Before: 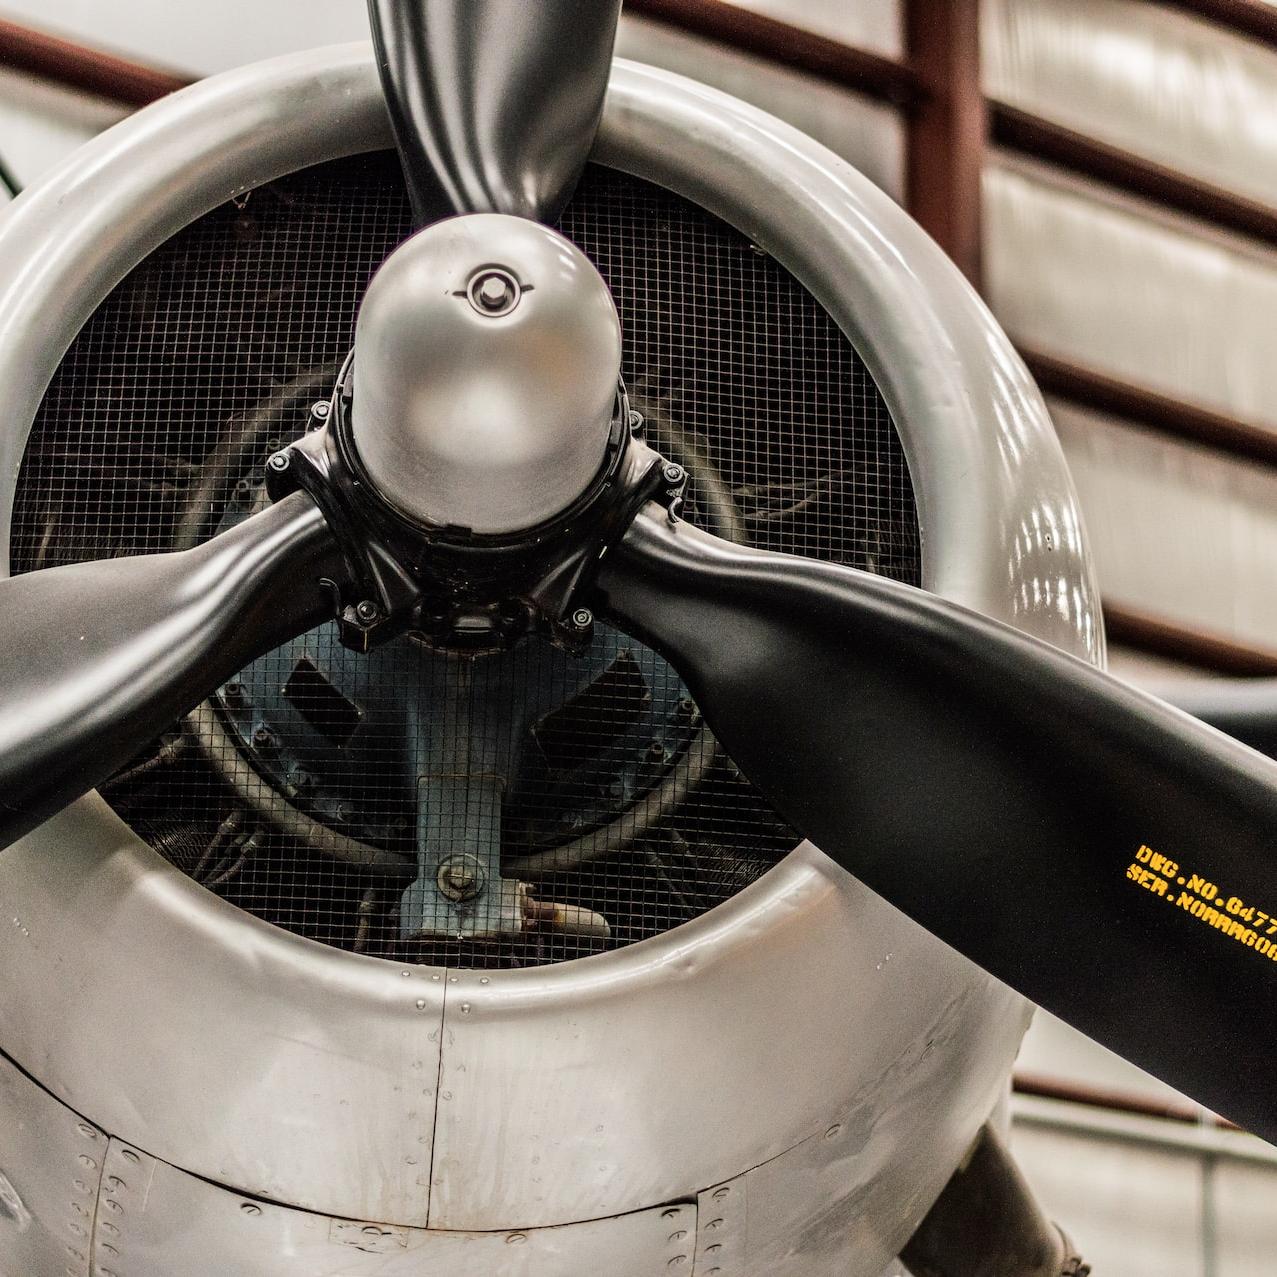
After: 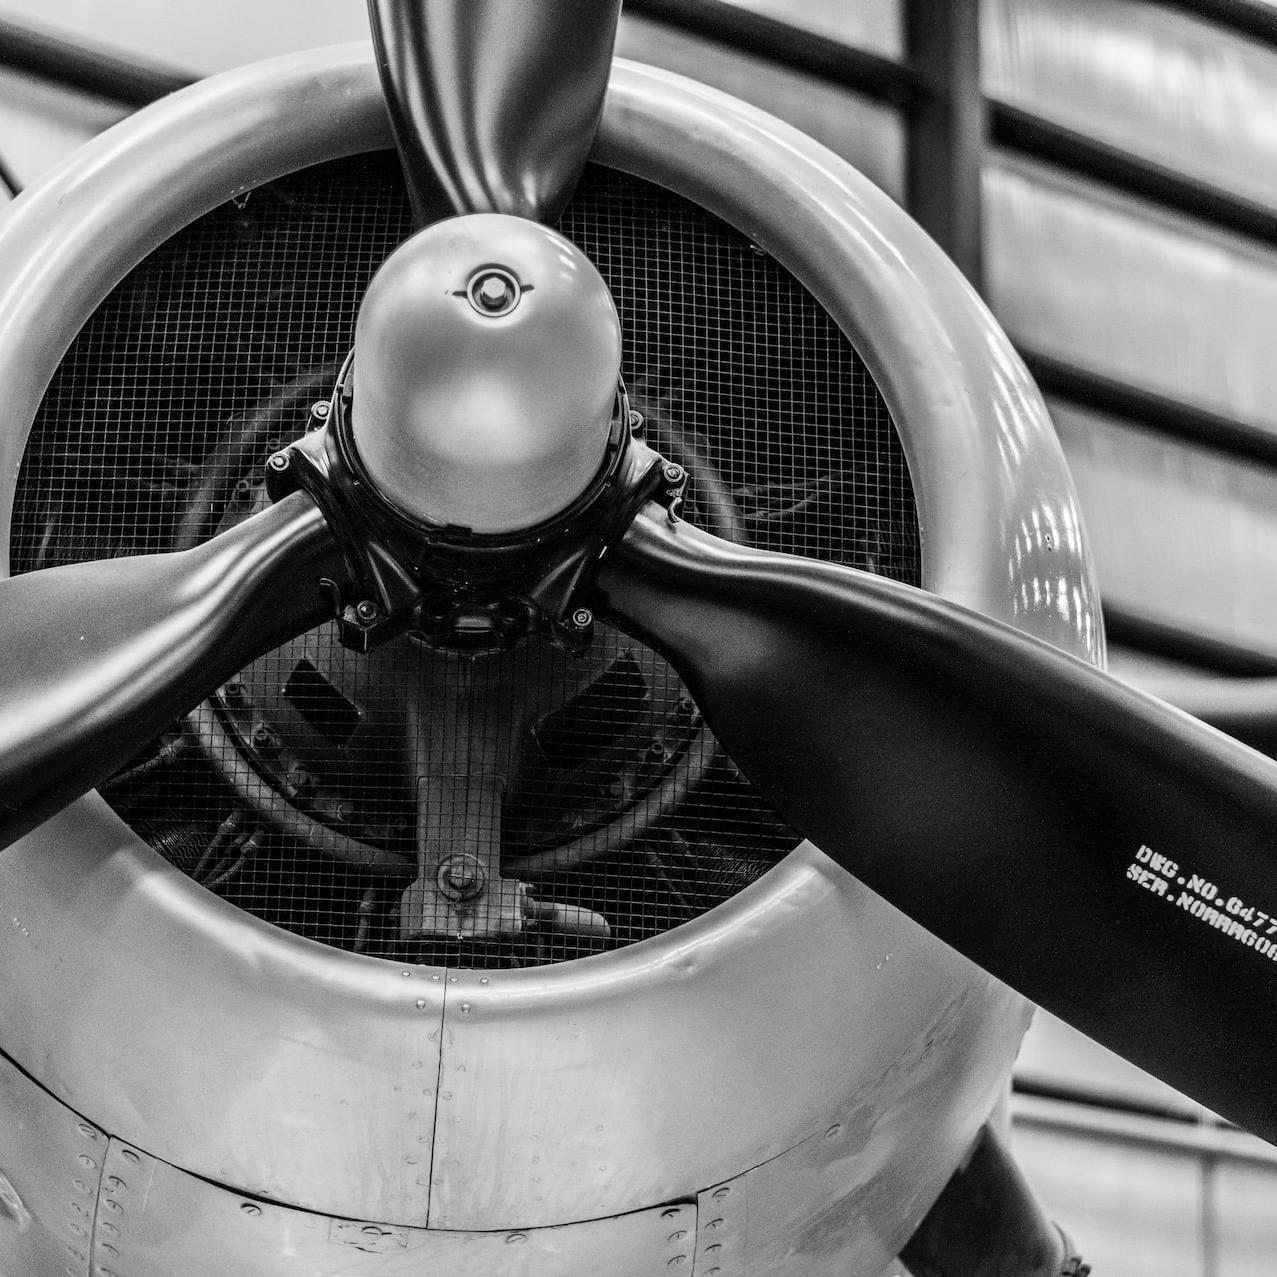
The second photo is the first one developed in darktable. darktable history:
monochrome: a 16.06, b 15.48, size 1
tone equalizer: on, module defaults
